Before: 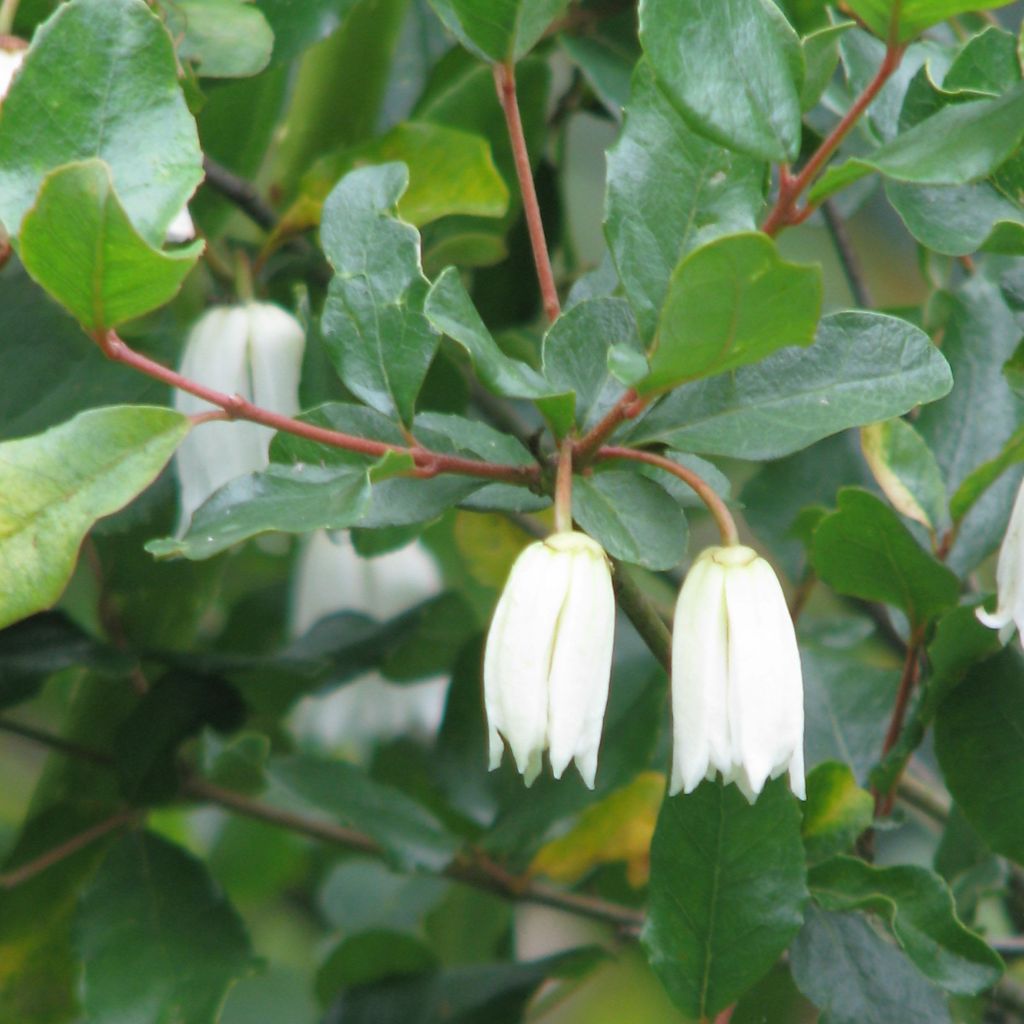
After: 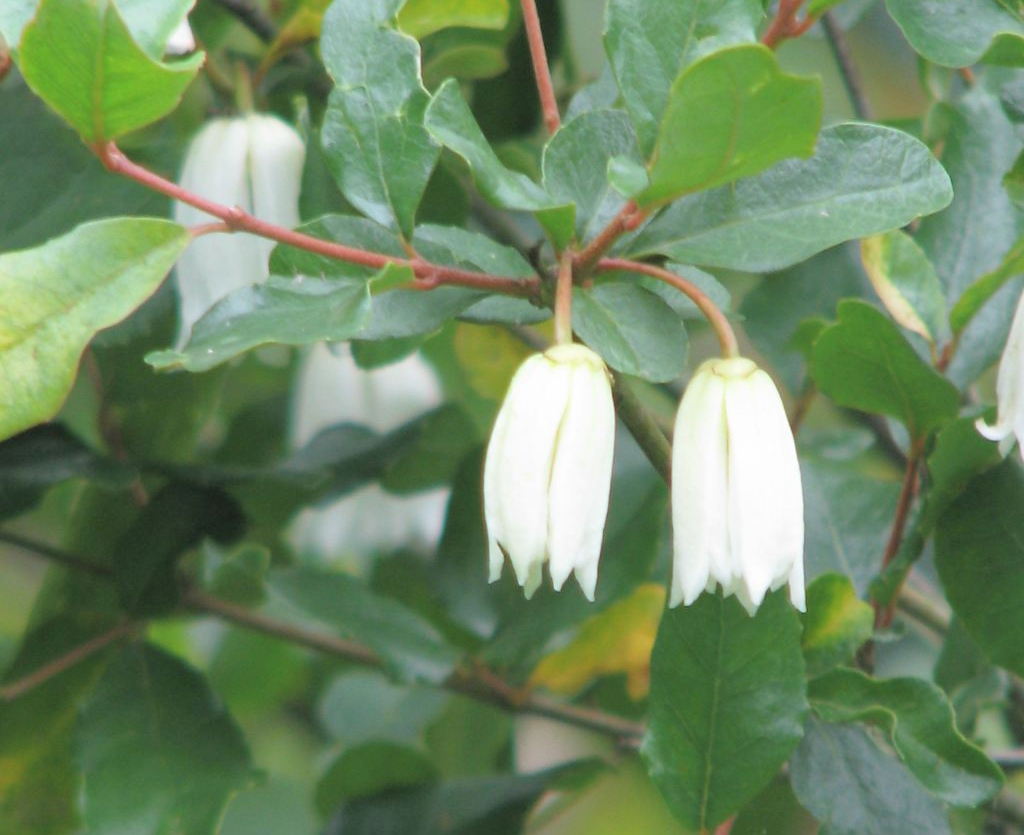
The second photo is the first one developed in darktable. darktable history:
contrast brightness saturation: brightness 0.126
crop and rotate: top 18.365%
